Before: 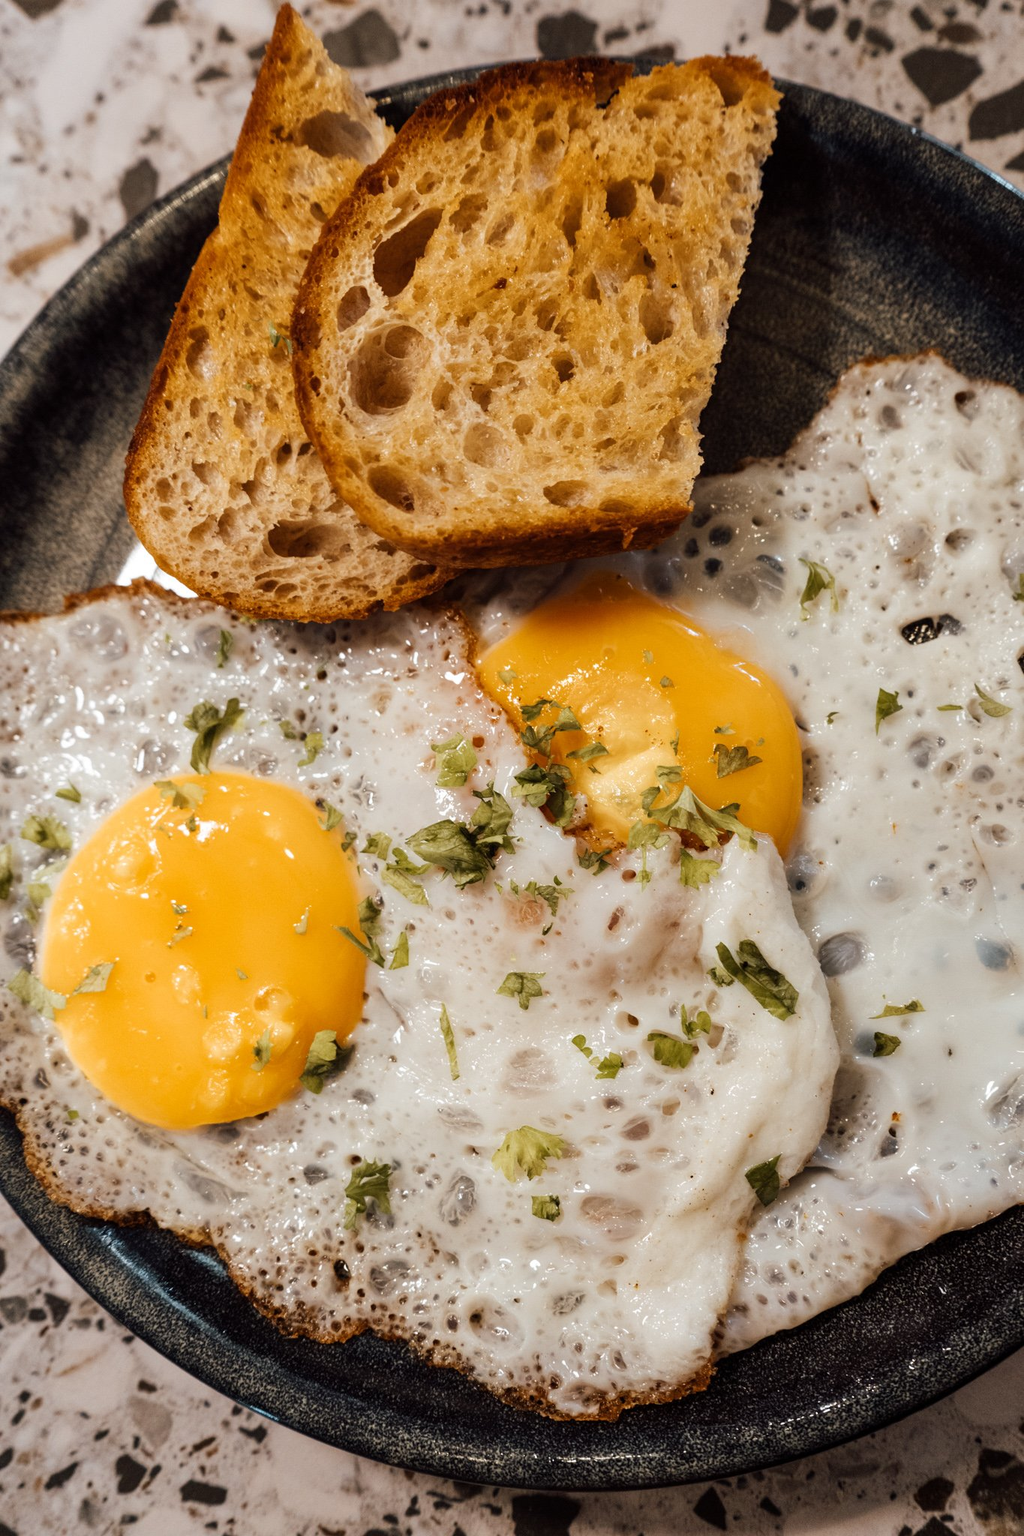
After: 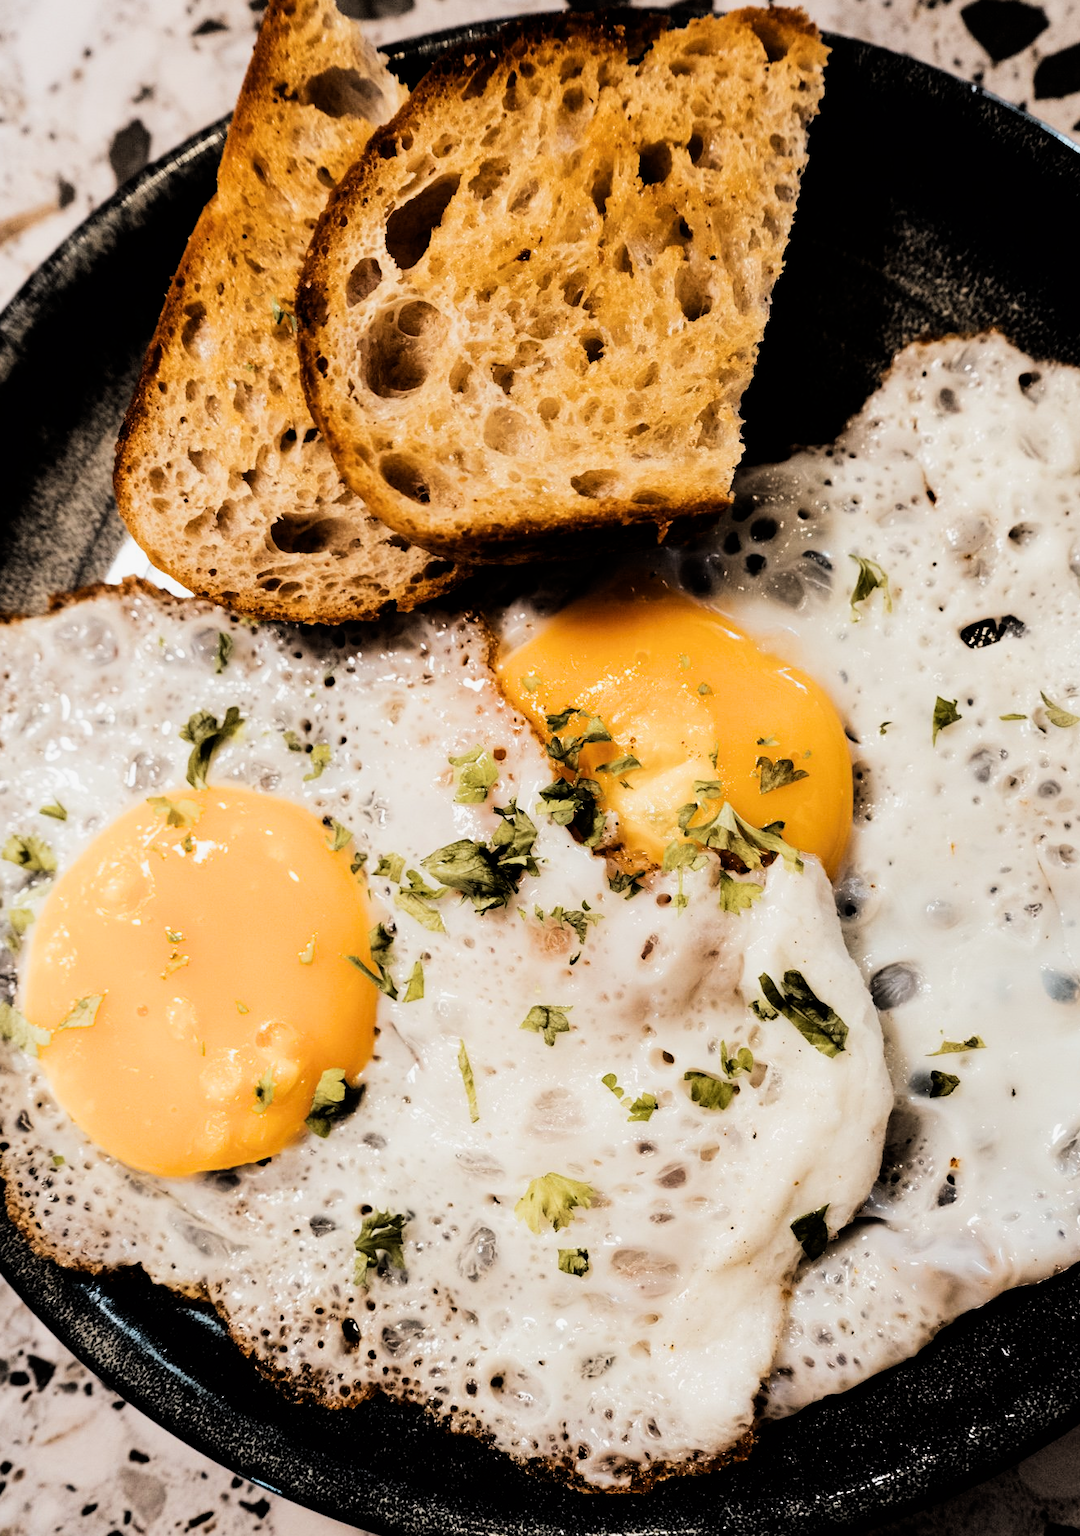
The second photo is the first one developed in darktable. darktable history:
tone equalizer: -8 EV -0.75 EV, -7 EV -0.7 EV, -6 EV -0.6 EV, -5 EV -0.4 EV, -3 EV 0.4 EV, -2 EV 0.6 EV, -1 EV 0.7 EV, +0 EV 0.75 EV, edges refinement/feathering 500, mask exposure compensation -1.57 EV, preserve details no
filmic rgb: black relative exposure -5 EV, hardness 2.88, contrast 1.3
crop: left 1.964%, top 3.251%, right 1.122%, bottom 4.933%
